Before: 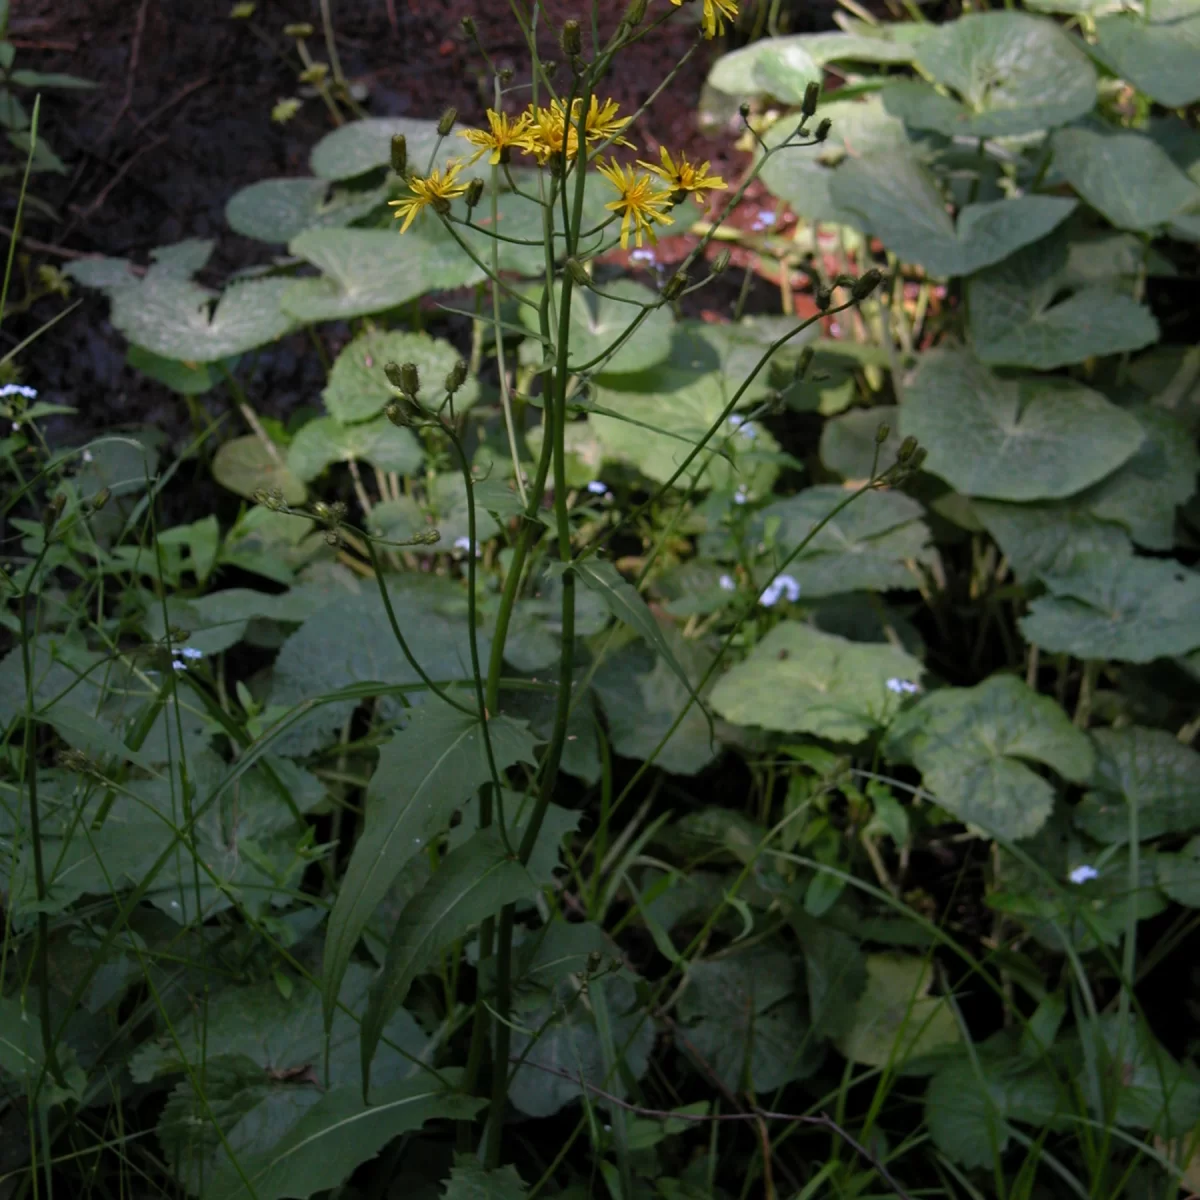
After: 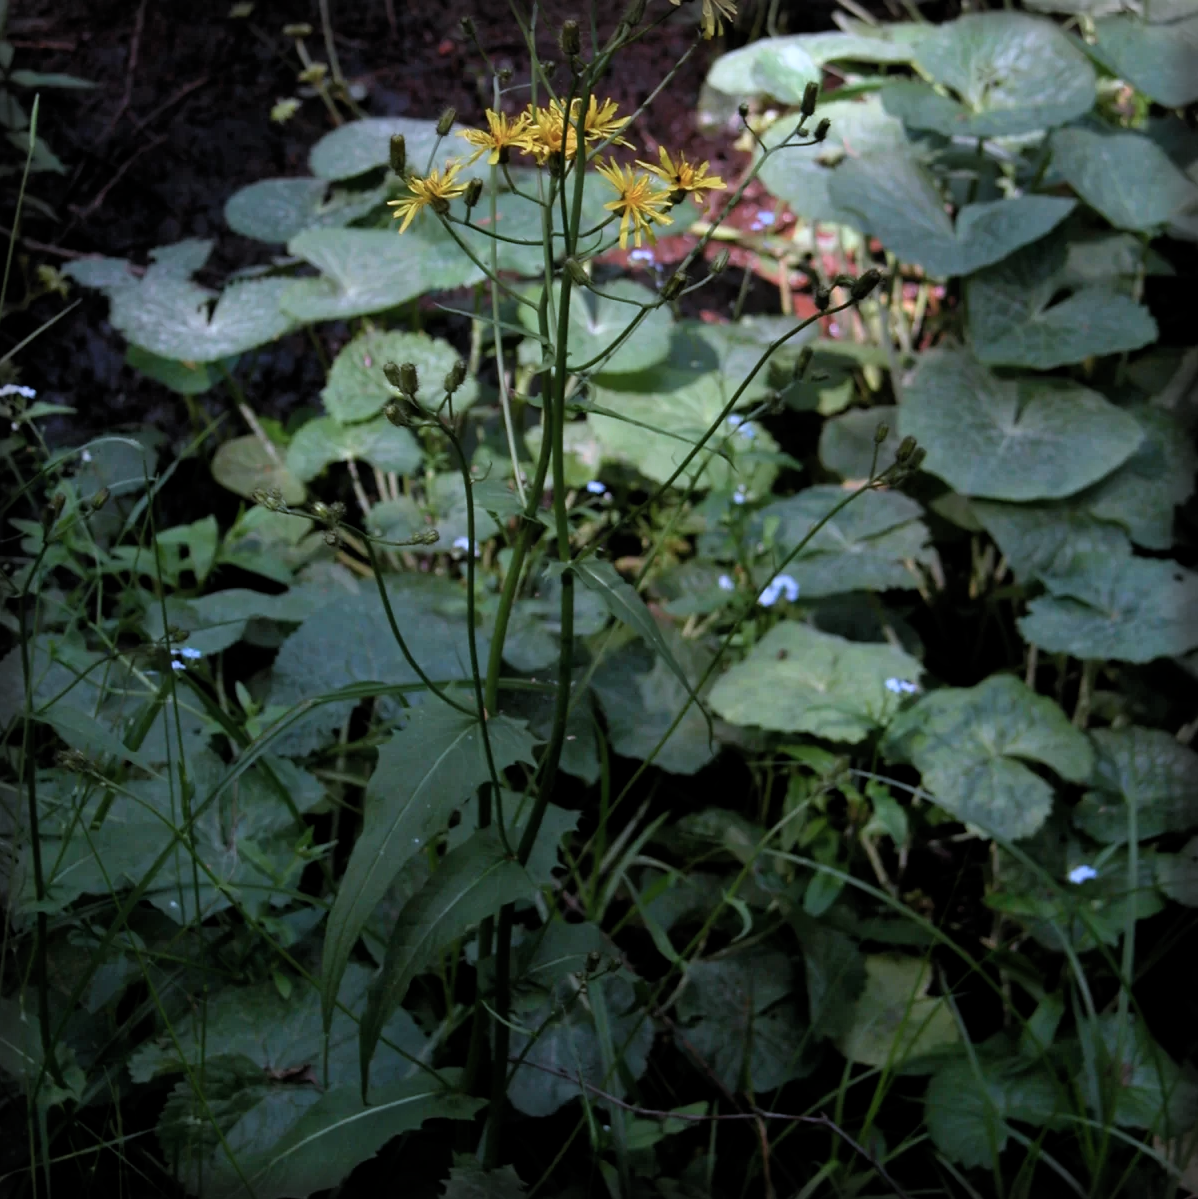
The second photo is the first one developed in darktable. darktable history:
crop and rotate: left 0.137%, bottom 0.003%
filmic rgb: black relative exposure -12.8 EV, white relative exposure 2.81 EV, target black luminance 0%, hardness 8.55, latitude 70.15%, contrast 1.135, shadows ↔ highlights balance -1.18%
vignetting: fall-off start 93.33%, fall-off radius 5.15%, automatic ratio true, width/height ratio 1.331, shape 0.05, unbound false
exposure: exposure 0.19 EV, compensate highlight preservation false
color correction: highlights a* -2, highlights b* -18.5
